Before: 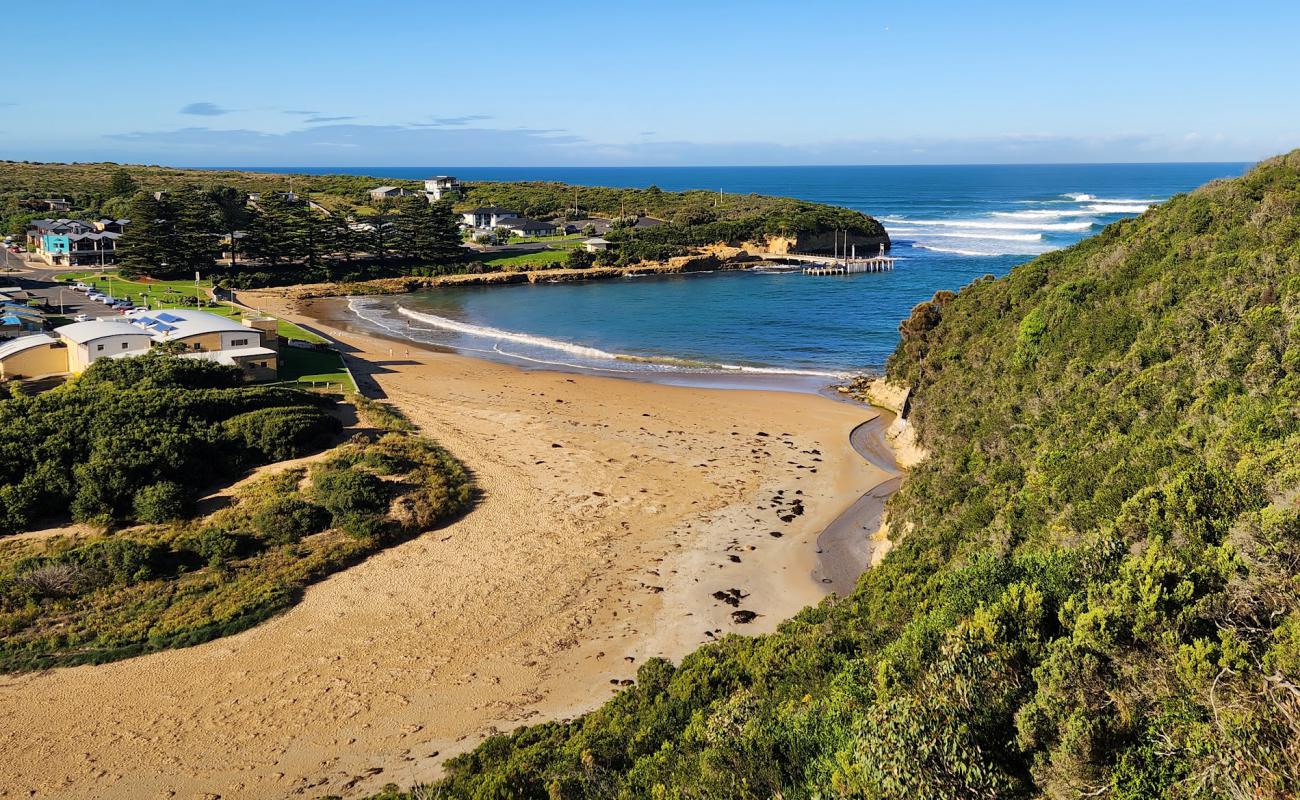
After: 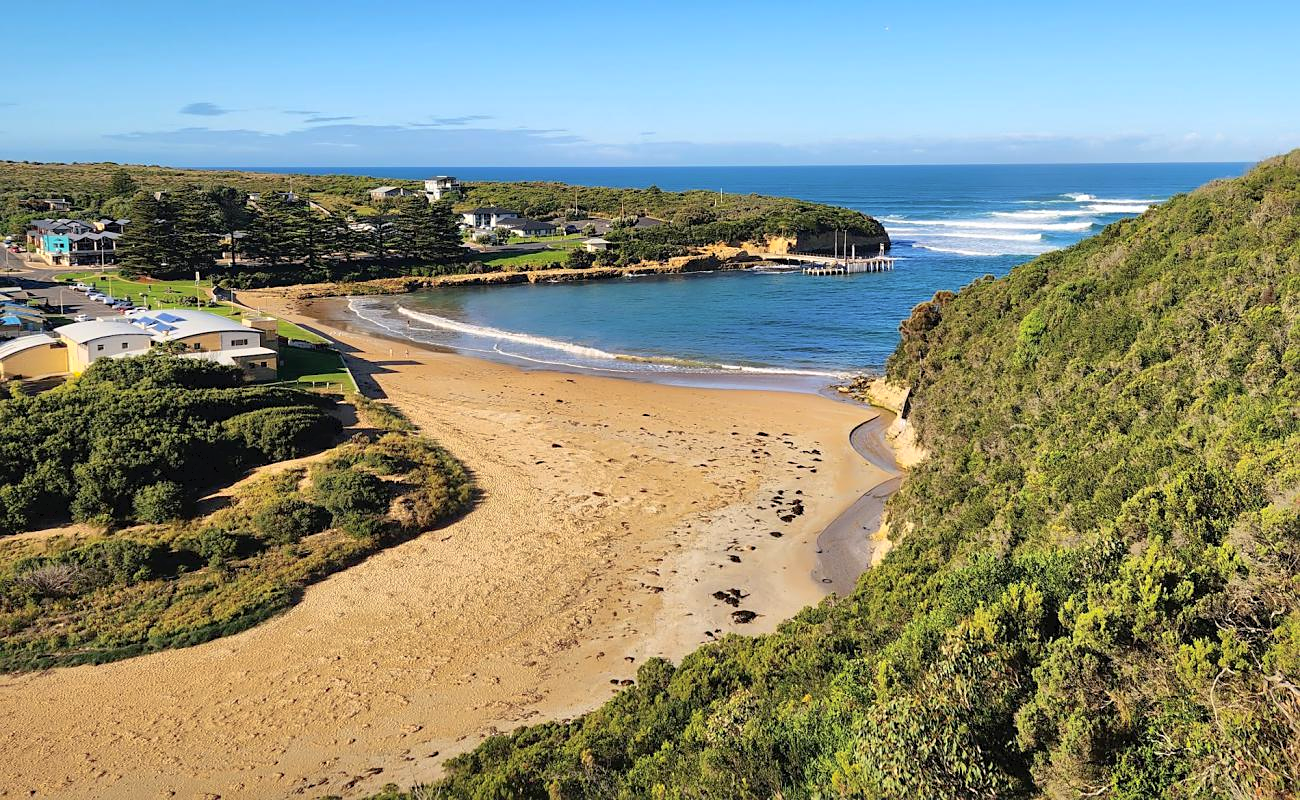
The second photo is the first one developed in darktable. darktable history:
sharpen: amount 0.207
tone curve: curves: ch0 [(0, 0) (0.003, 0.023) (0.011, 0.025) (0.025, 0.029) (0.044, 0.047) (0.069, 0.079) (0.1, 0.113) (0.136, 0.152) (0.177, 0.199) (0.224, 0.26) (0.277, 0.333) (0.335, 0.404) (0.399, 0.48) (0.468, 0.559) (0.543, 0.635) (0.623, 0.713) (0.709, 0.797) (0.801, 0.879) (0.898, 0.953) (1, 1)], color space Lab, independent channels, preserve colors none
exposure: compensate highlight preservation false
shadows and highlights: on, module defaults
